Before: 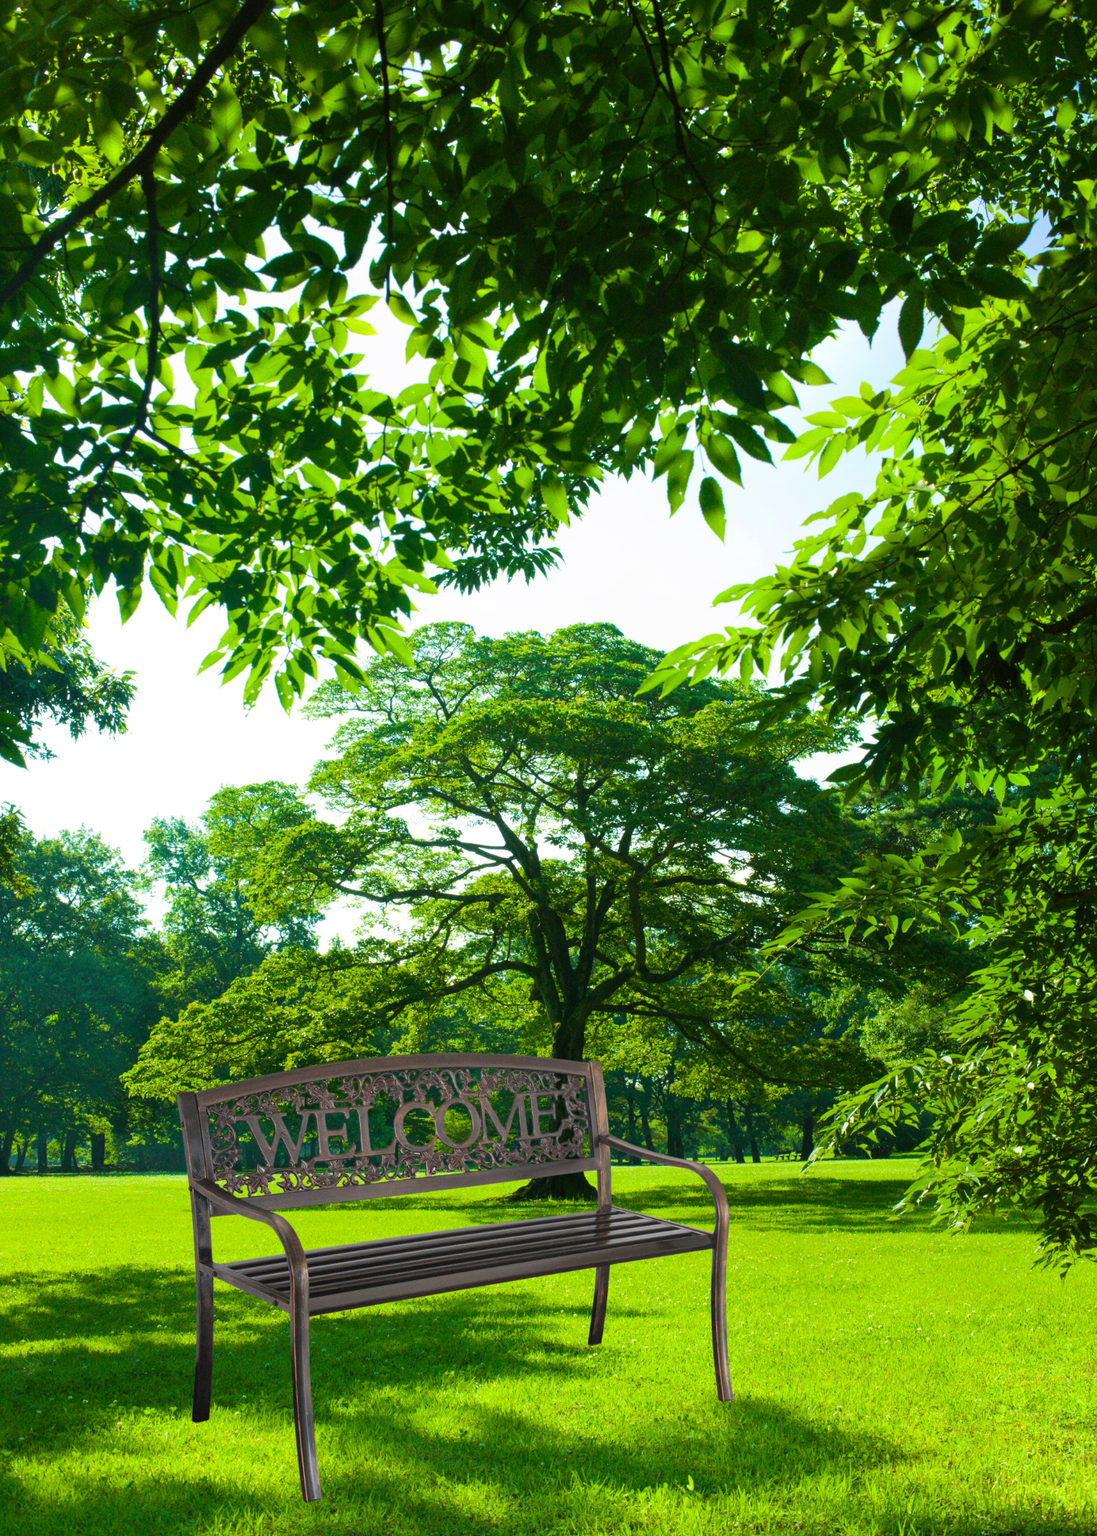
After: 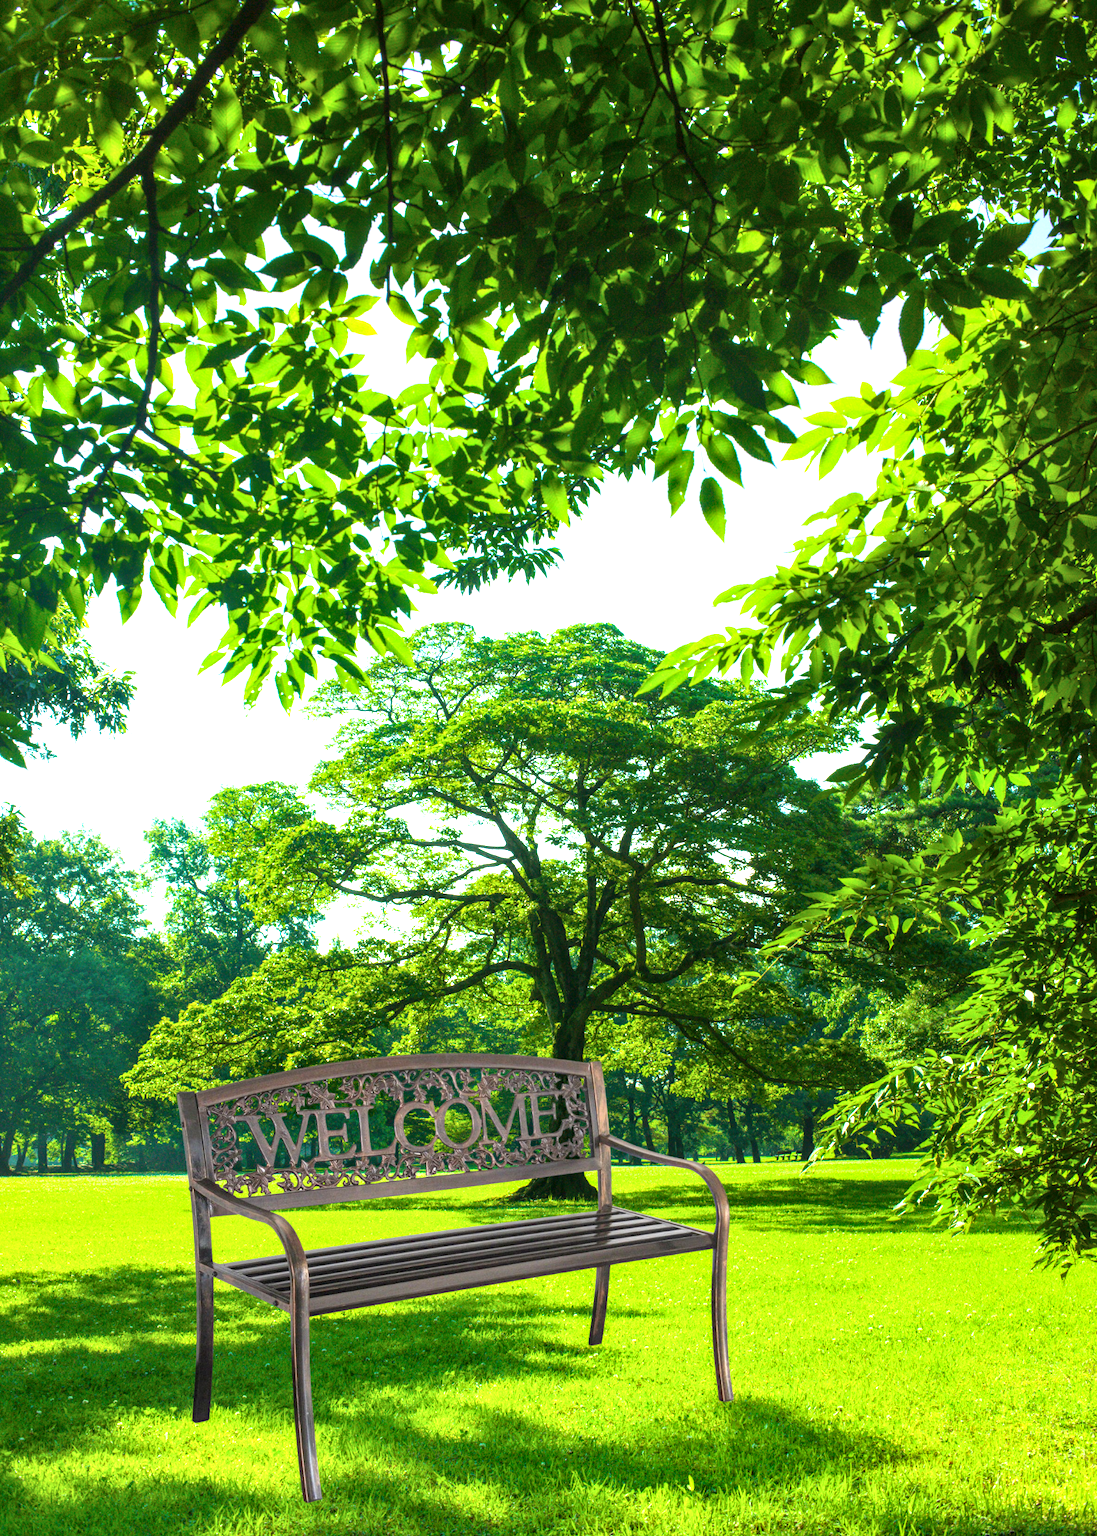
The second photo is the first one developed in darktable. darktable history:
exposure: black level correction 0, exposure 0.692 EV, compensate highlight preservation false
local contrast: detail 130%
